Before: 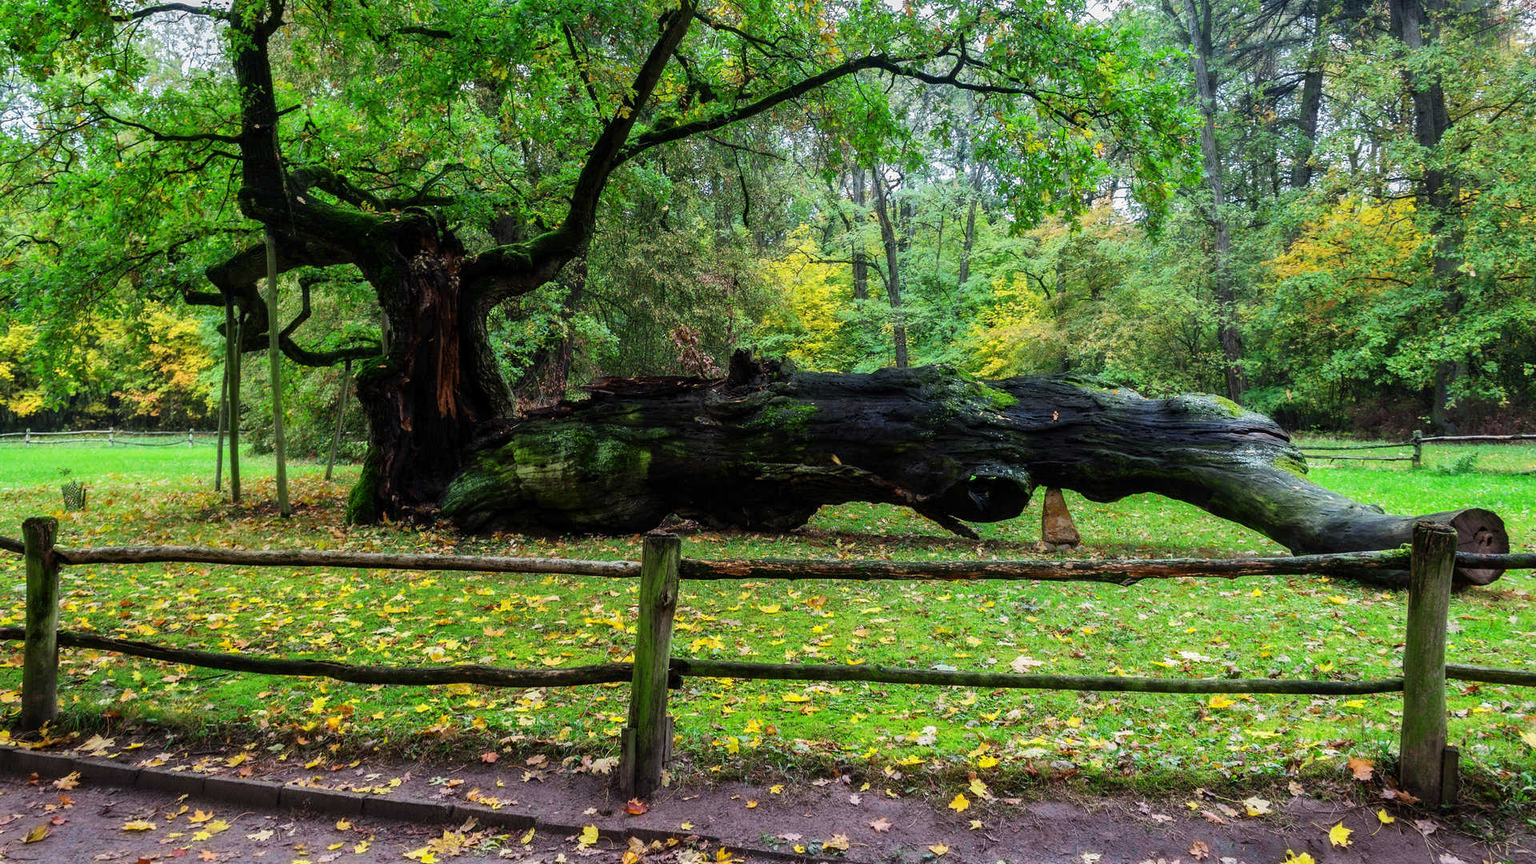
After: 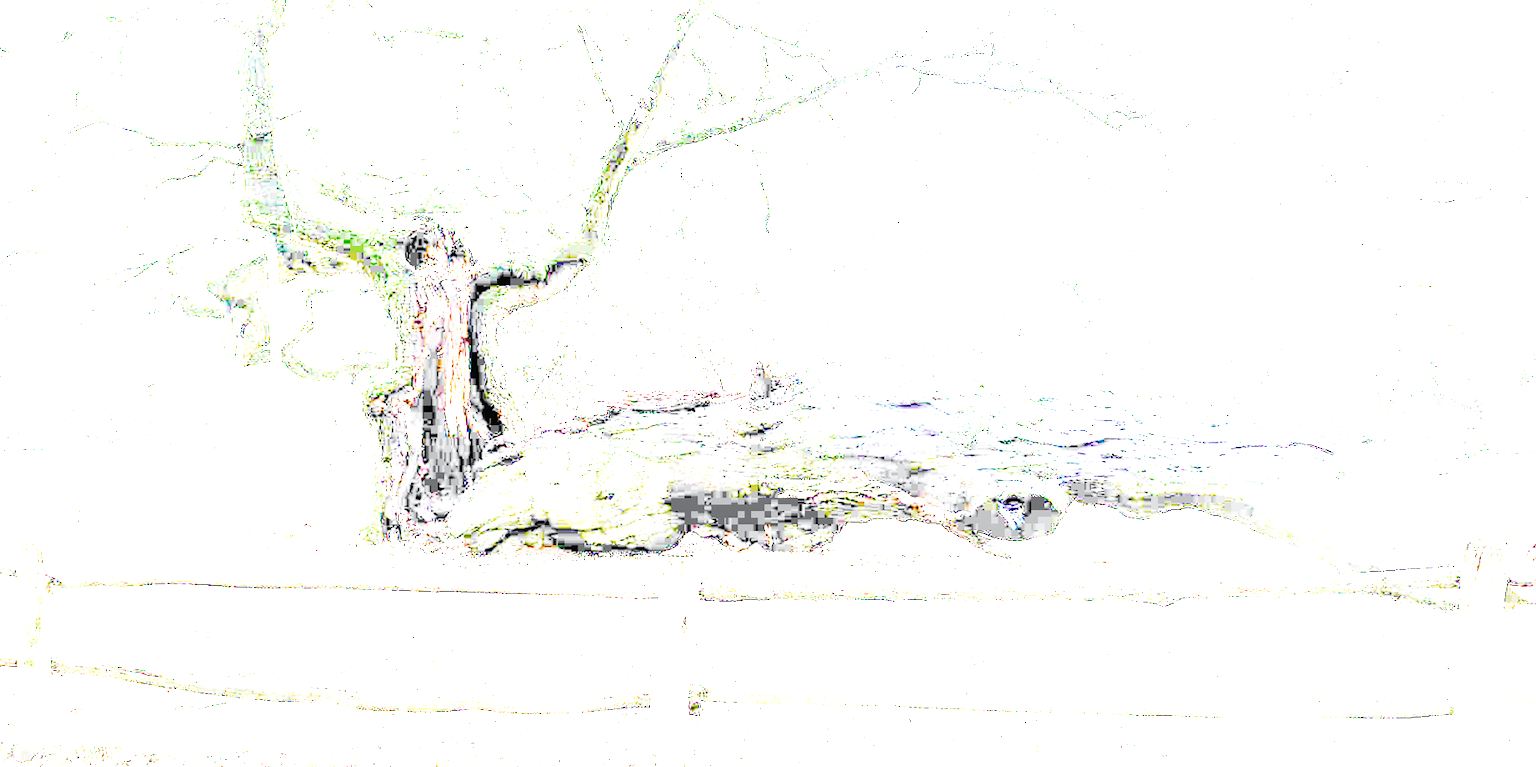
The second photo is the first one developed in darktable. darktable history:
white balance: red 0.974, blue 1.044
contrast brightness saturation: contrast -0.05, saturation -0.41
crop and rotate: angle 0.2°, left 0.275%, right 3.127%, bottom 14.18%
tone curve: curves: ch0 [(0, 0) (0.003, 0.003) (0.011, 0.008) (0.025, 0.018) (0.044, 0.04) (0.069, 0.062) (0.1, 0.09) (0.136, 0.121) (0.177, 0.158) (0.224, 0.197) (0.277, 0.255) (0.335, 0.314) (0.399, 0.391) (0.468, 0.496) (0.543, 0.683) (0.623, 0.801) (0.709, 0.883) (0.801, 0.94) (0.898, 0.984) (1, 1)], preserve colors none
exposure: exposure 8 EV, compensate highlight preservation false
